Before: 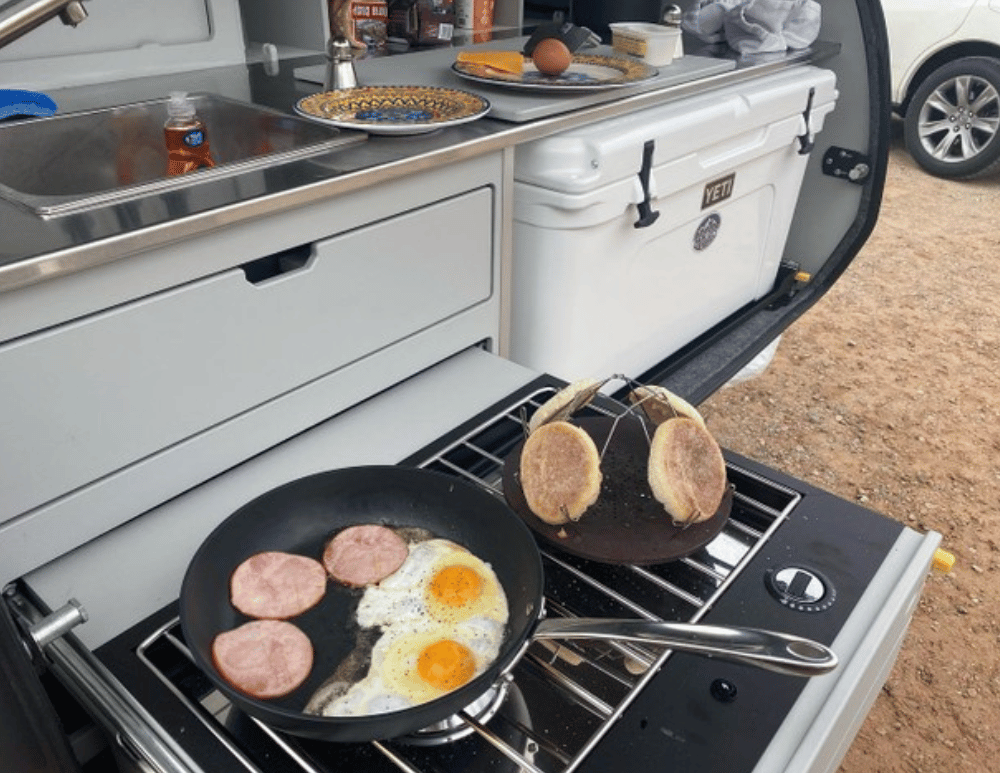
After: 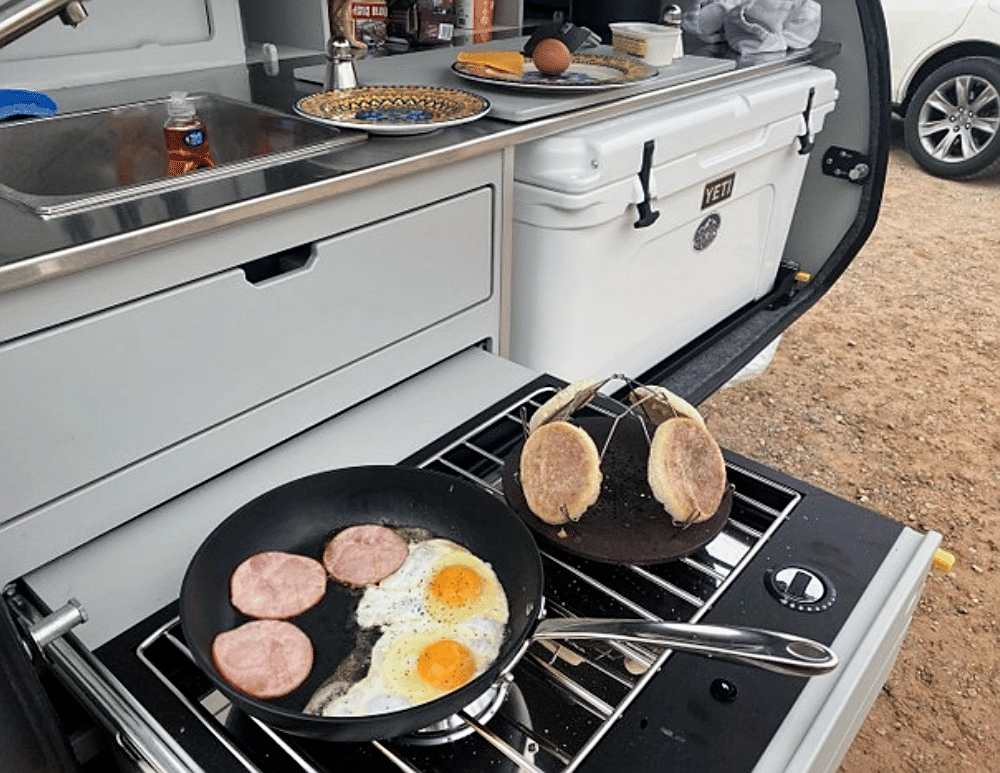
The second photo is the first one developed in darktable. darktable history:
filmic rgb: black relative exposure -12.8 EV, white relative exposure 2.8 EV, threshold 3 EV, target black luminance 0%, hardness 8.54, latitude 70.41%, contrast 1.133, shadows ↔ highlights balance -0.395%, color science v4 (2020), enable highlight reconstruction true
shadows and highlights: shadows 60, soften with gaussian
sharpen: on, module defaults
